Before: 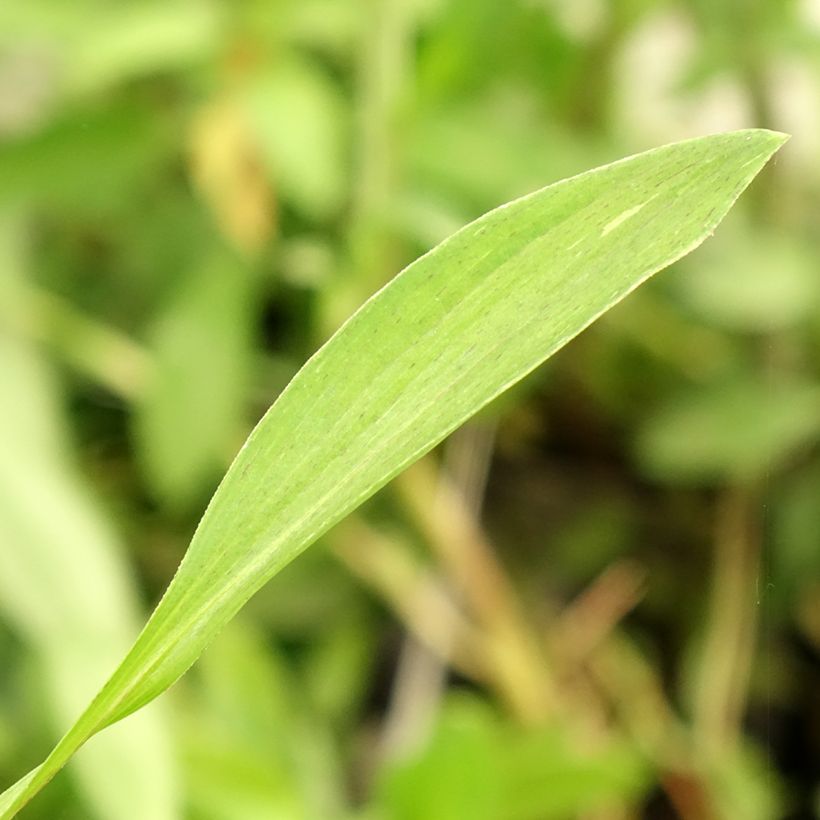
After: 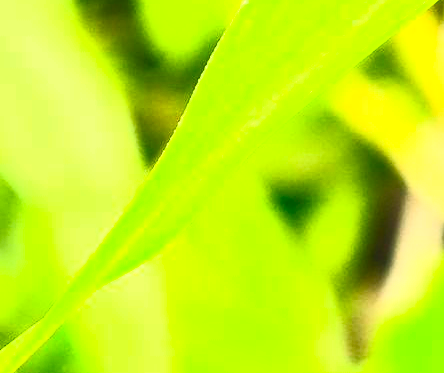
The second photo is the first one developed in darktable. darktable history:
contrast brightness saturation: contrast 0.994, brightness 0.992, saturation 0.982
crop and rotate: top 54.259%, right 45.776%, bottom 0.163%
